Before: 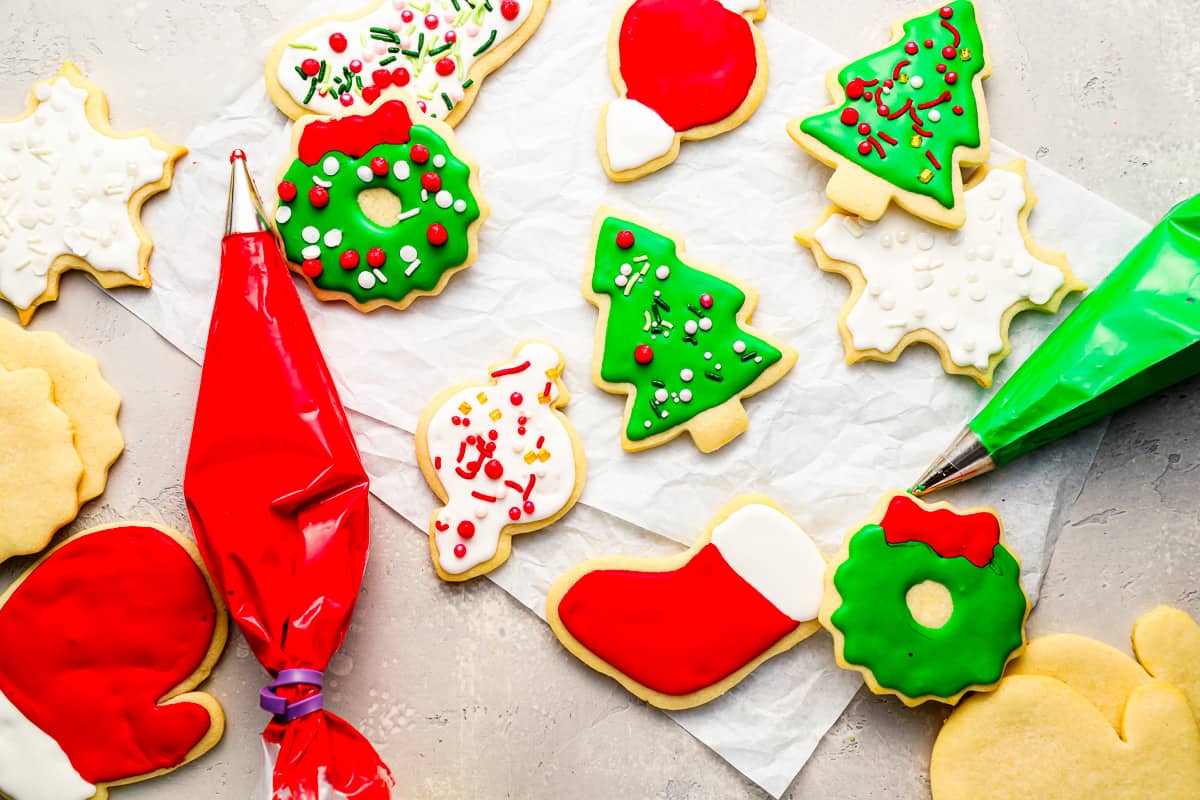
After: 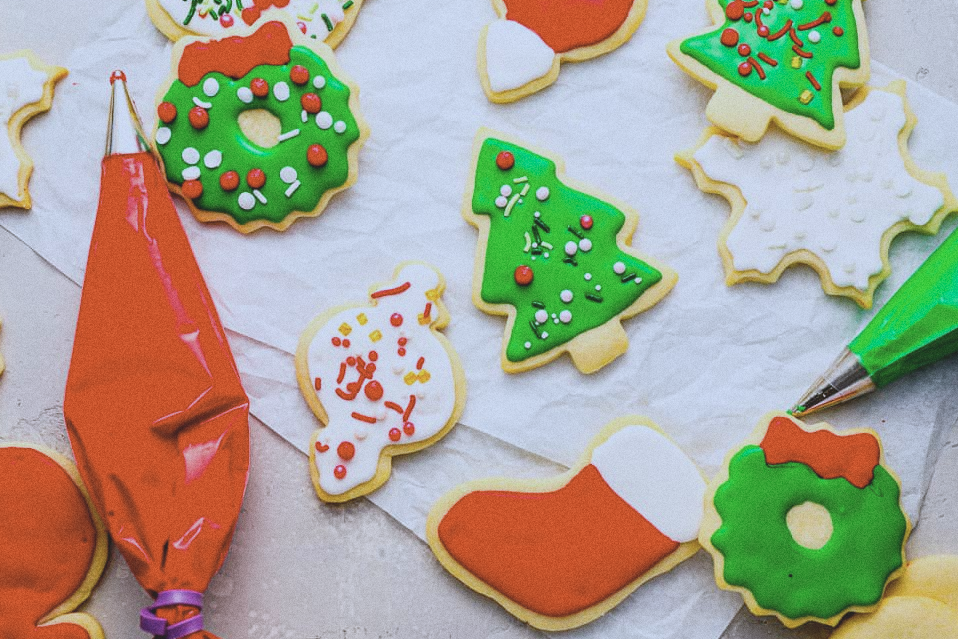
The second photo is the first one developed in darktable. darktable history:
color calibration: illuminant as shot in camera, x 0.379, y 0.396, temperature 4138.76 K
contrast brightness saturation: contrast -0.26, saturation -0.43
color correction: highlights a* -4.28, highlights b* 6.53
tone equalizer: on, module defaults
grain: on, module defaults
color balance rgb: perceptual saturation grading › global saturation 30%, global vibrance 20%
crop and rotate: left 10.071%, top 10.071%, right 10.02%, bottom 10.02%
